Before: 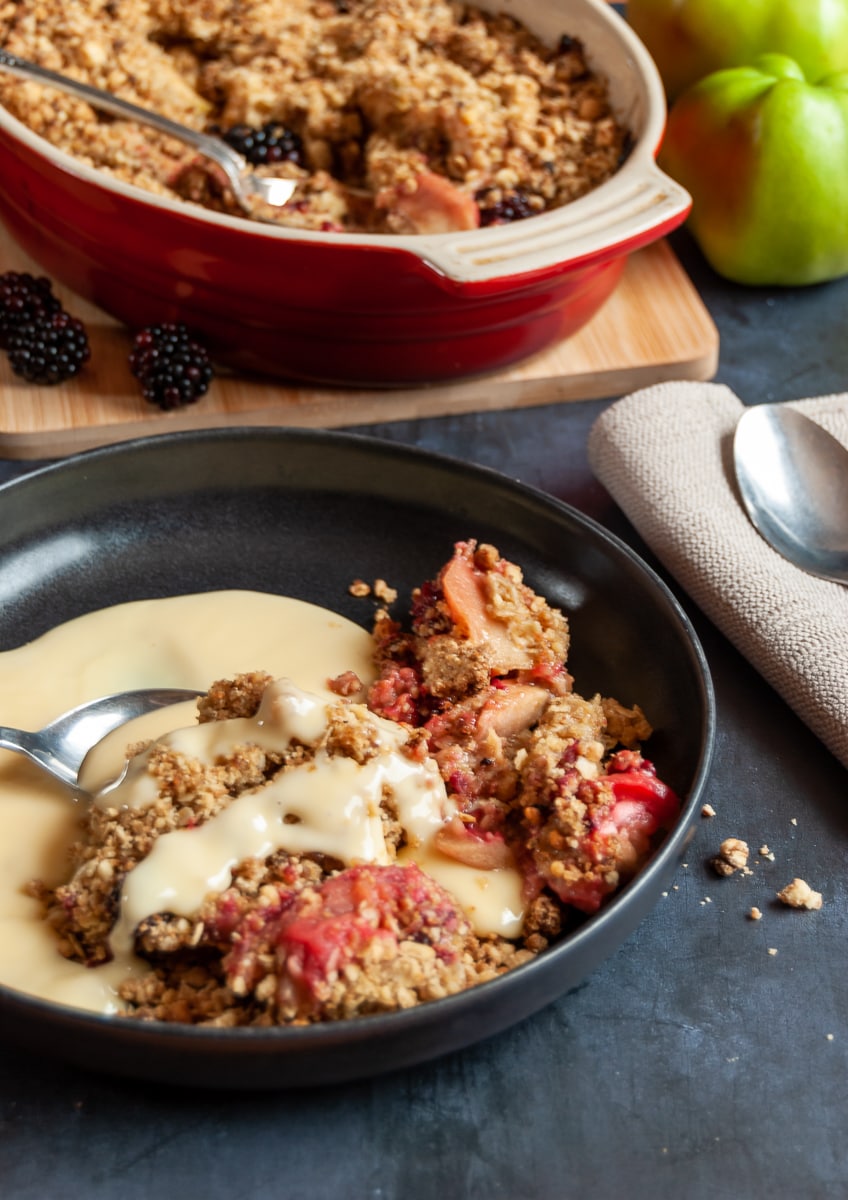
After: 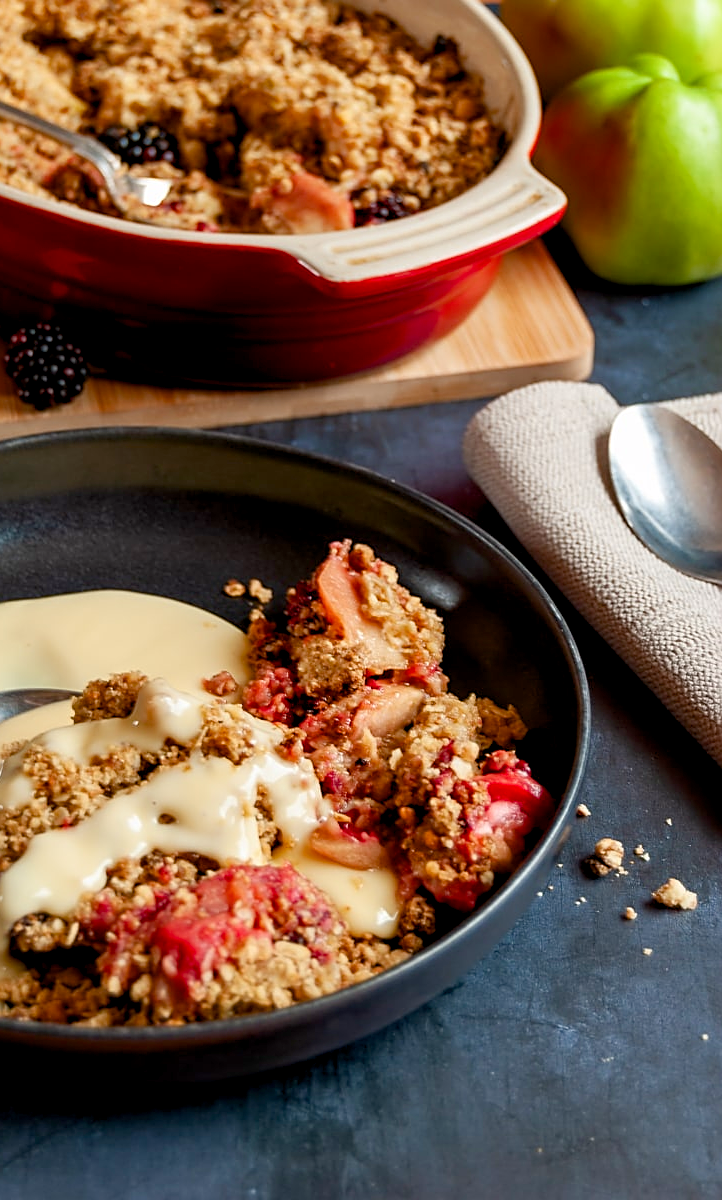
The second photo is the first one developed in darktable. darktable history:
sharpen: on, module defaults
crop and rotate: left 14.786%
color balance rgb: global offset › luminance -0.478%, linear chroma grading › global chroma -14.644%, perceptual saturation grading › global saturation 20%, perceptual saturation grading › highlights -25.23%, perceptual saturation grading › shadows 24.457%, global vibrance 20%
contrast brightness saturation: saturation 0.131
